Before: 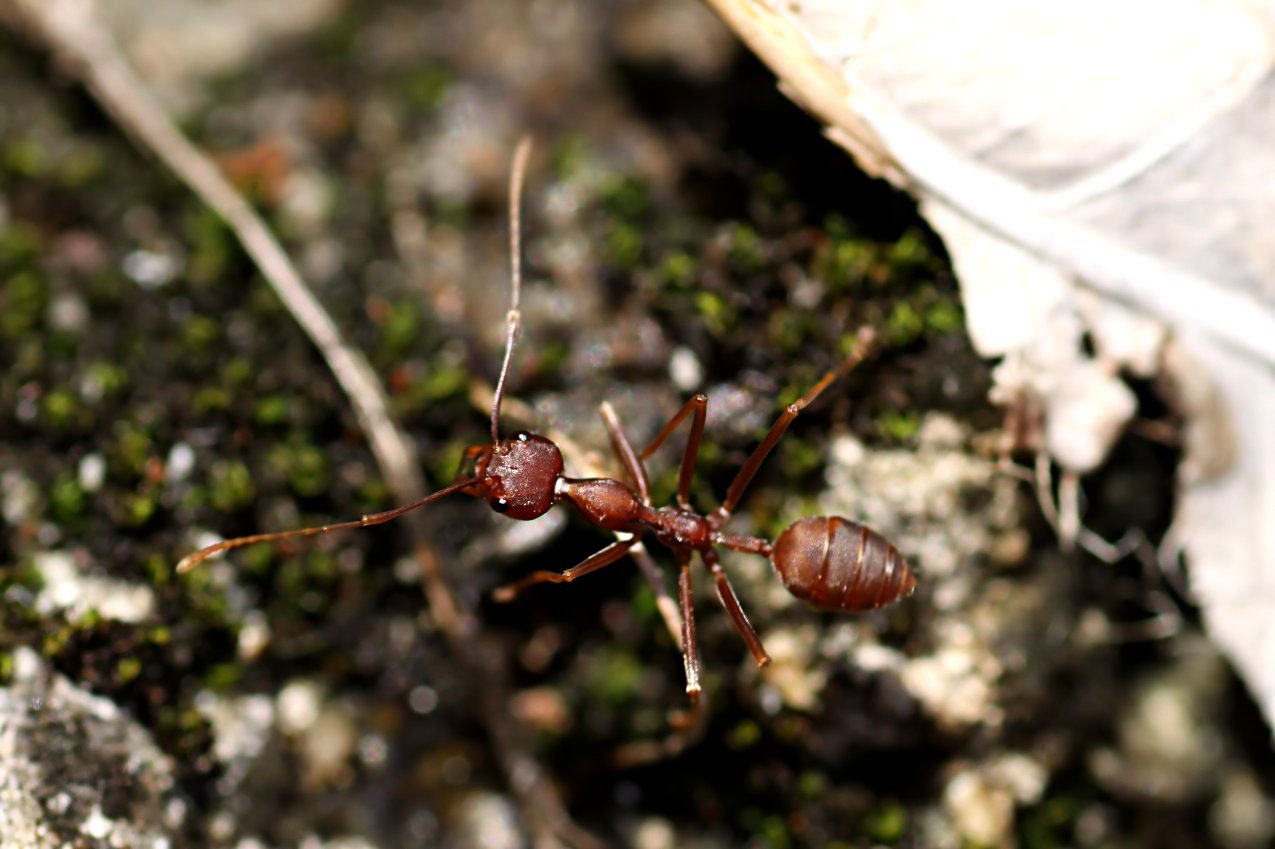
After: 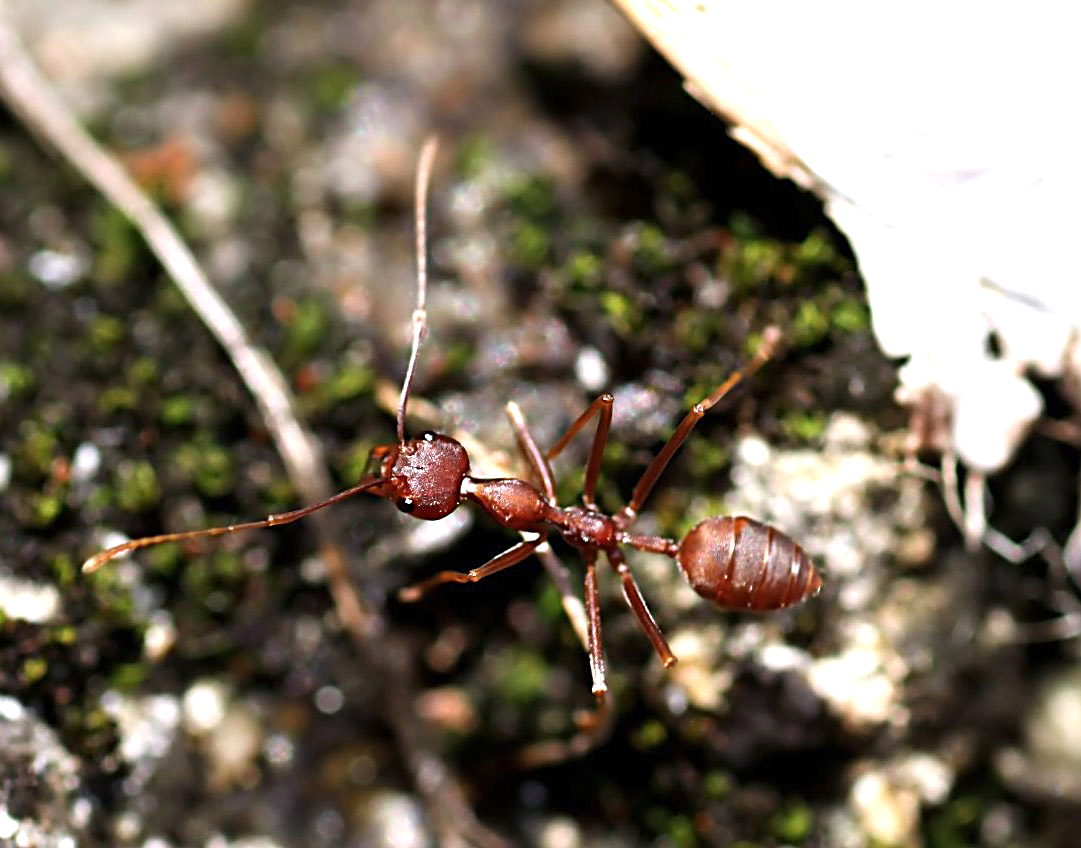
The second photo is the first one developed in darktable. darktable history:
crop: left 7.38%, right 7.788%
color calibration: illuminant as shot in camera, x 0.358, y 0.373, temperature 4628.91 K
sharpen: on, module defaults
exposure: black level correction 0, exposure 0.697 EV, compensate highlight preservation false
